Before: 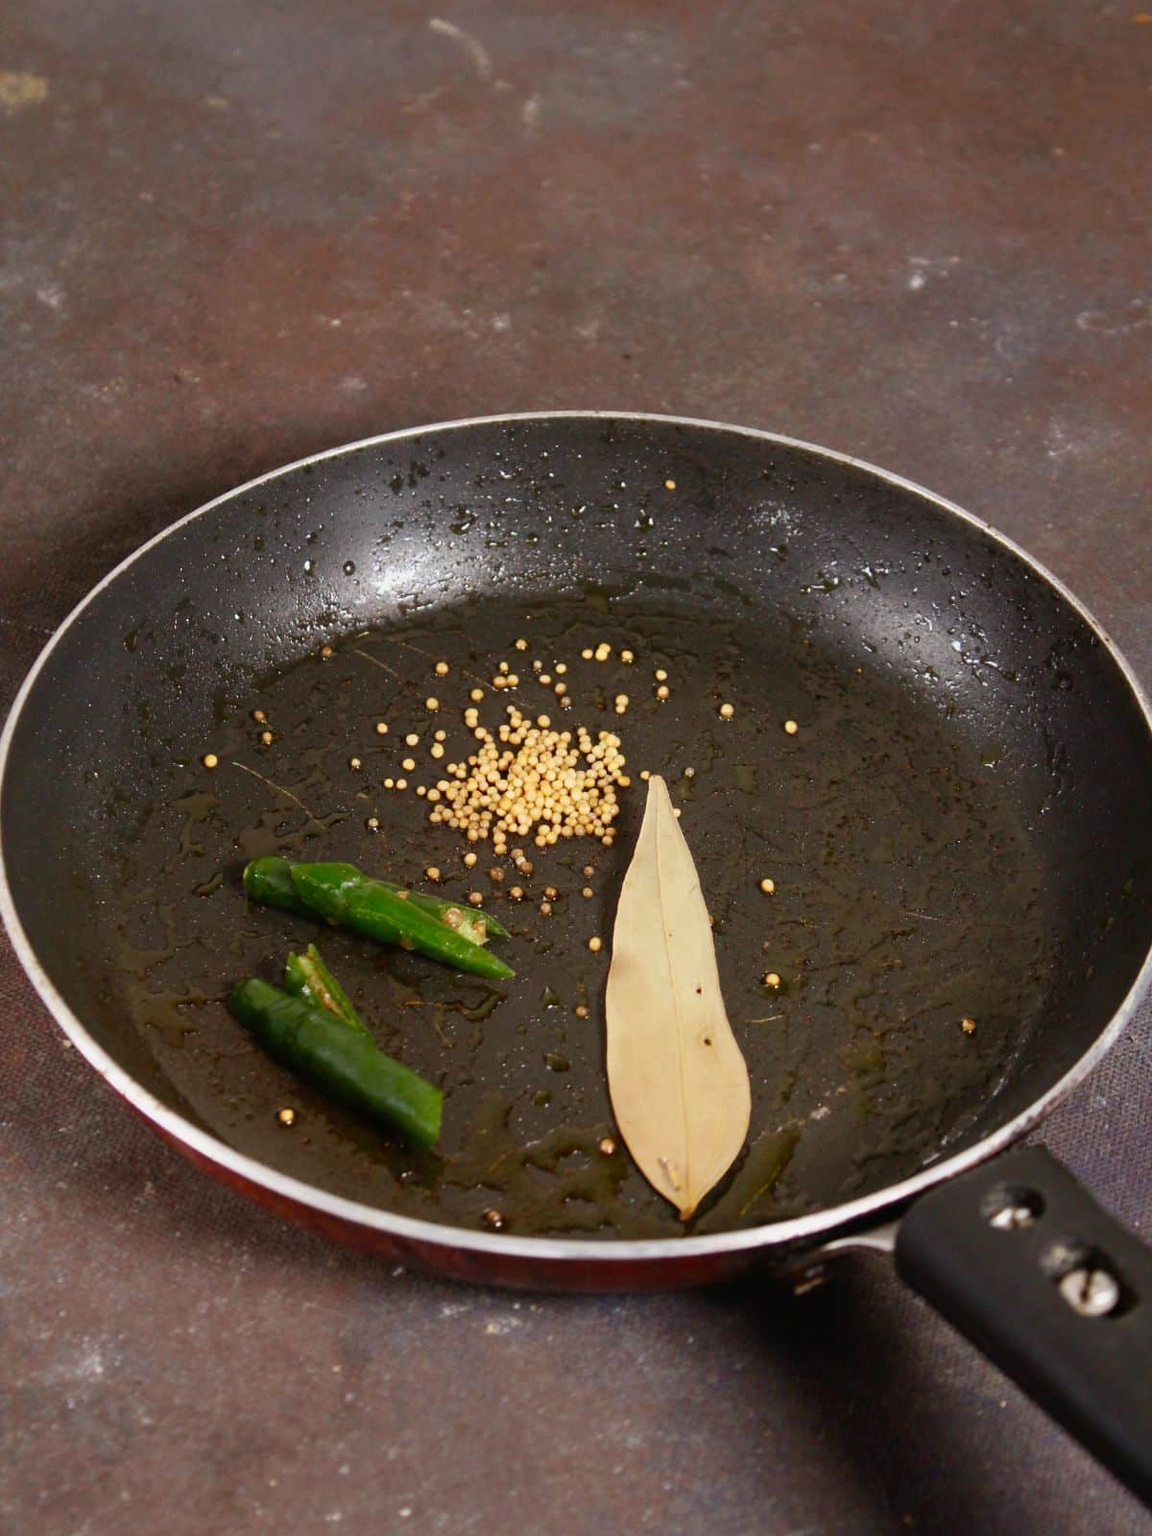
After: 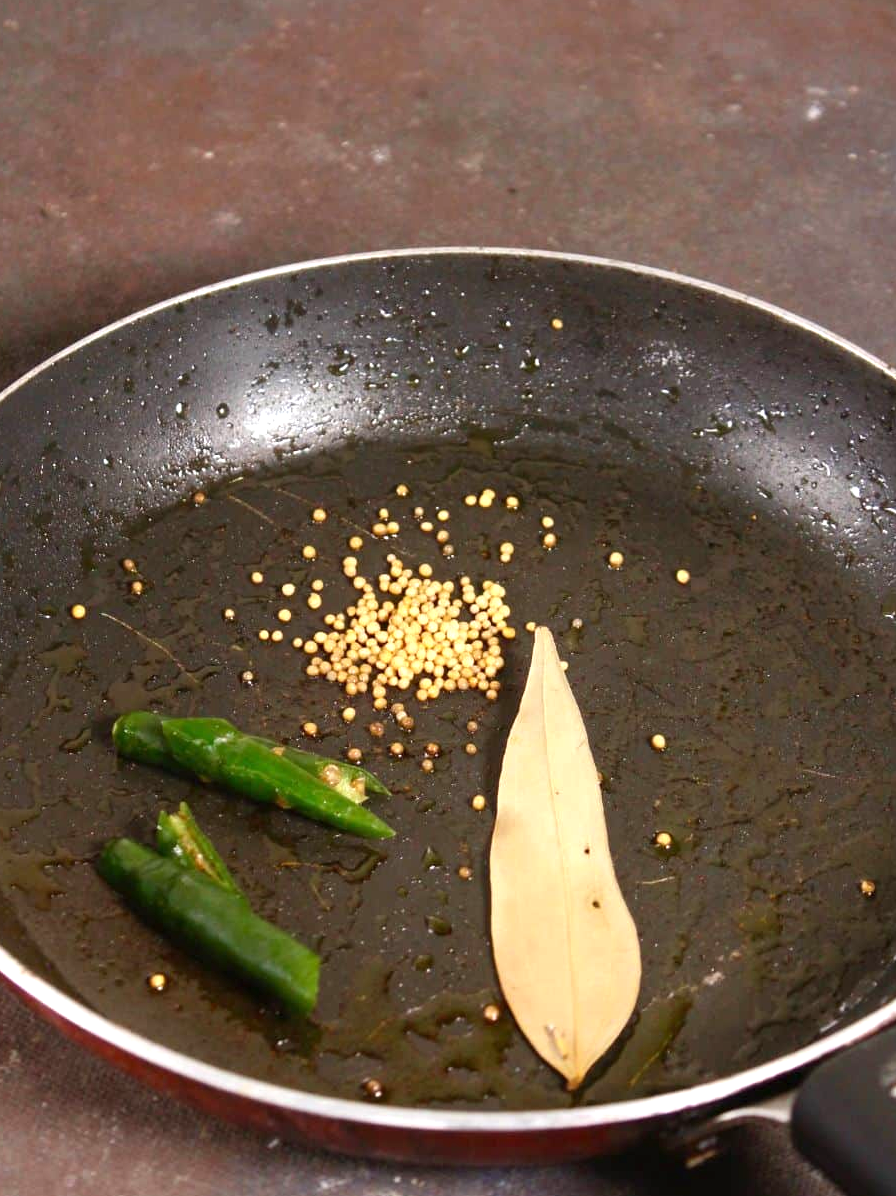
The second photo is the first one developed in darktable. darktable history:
crop and rotate: left 11.831%, top 11.346%, right 13.429%, bottom 13.899%
exposure: exposure 0.574 EV, compensate highlight preservation false
